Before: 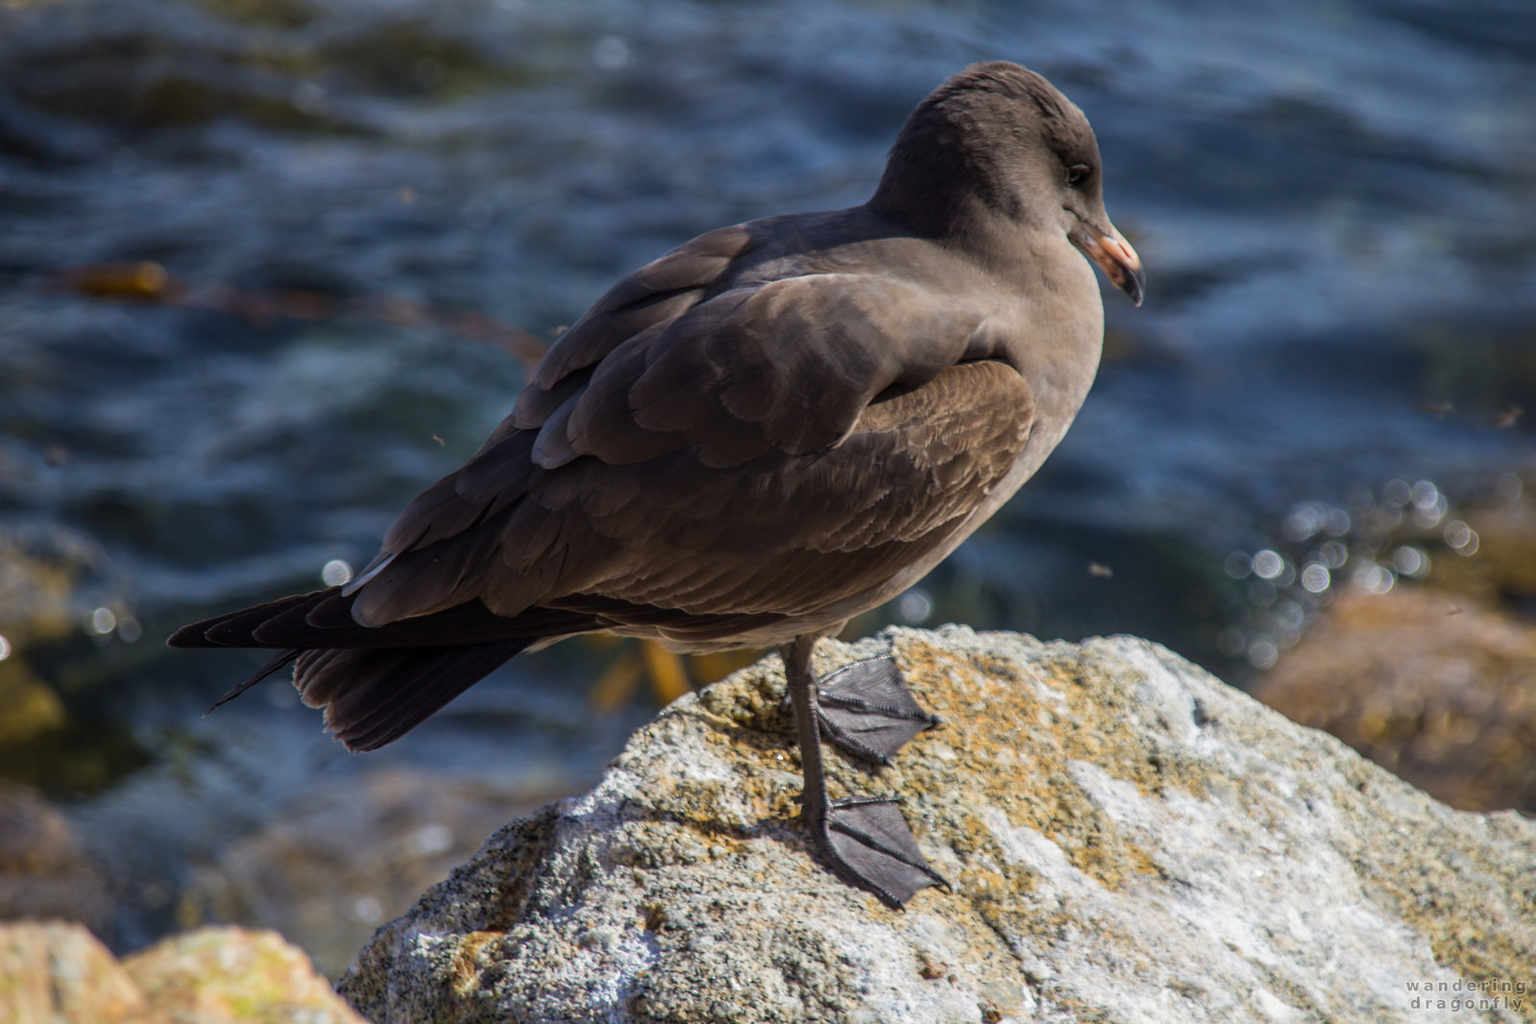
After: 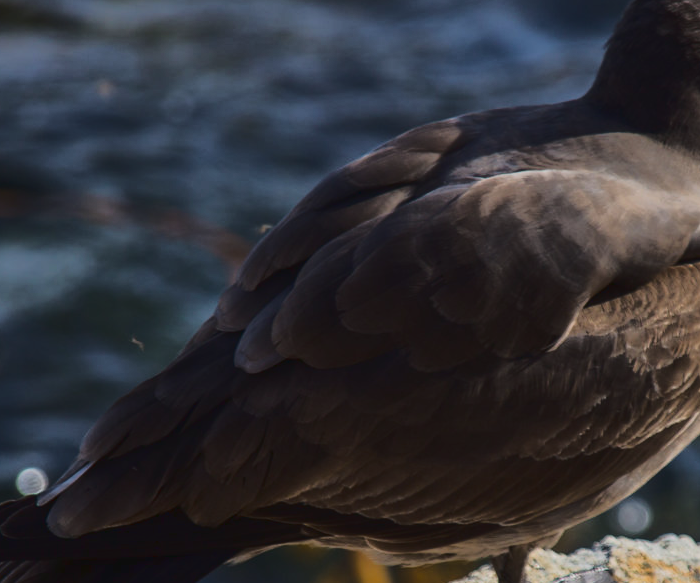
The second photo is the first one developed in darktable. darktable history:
crop: left 19.974%, top 10.824%, right 35.494%, bottom 34.471%
tone curve: curves: ch0 [(0, 0.032) (0.094, 0.08) (0.265, 0.208) (0.41, 0.417) (0.498, 0.496) (0.638, 0.673) (0.845, 0.828) (0.994, 0.964)]; ch1 [(0, 0) (0.161, 0.092) (0.37, 0.302) (0.417, 0.434) (0.492, 0.502) (0.576, 0.589) (0.644, 0.638) (0.725, 0.765) (1, 1)]; ch2 [(0, 0) (0.352, 0.403) (0.45, 0.469) (0.521, 0.515) (0.55, 0.528) (0.589, 0.576) (1, 1)], color space Lab, linked channels, preserve colors none
exposure: exposure -0.145 EV, compensate highlight preservation false
